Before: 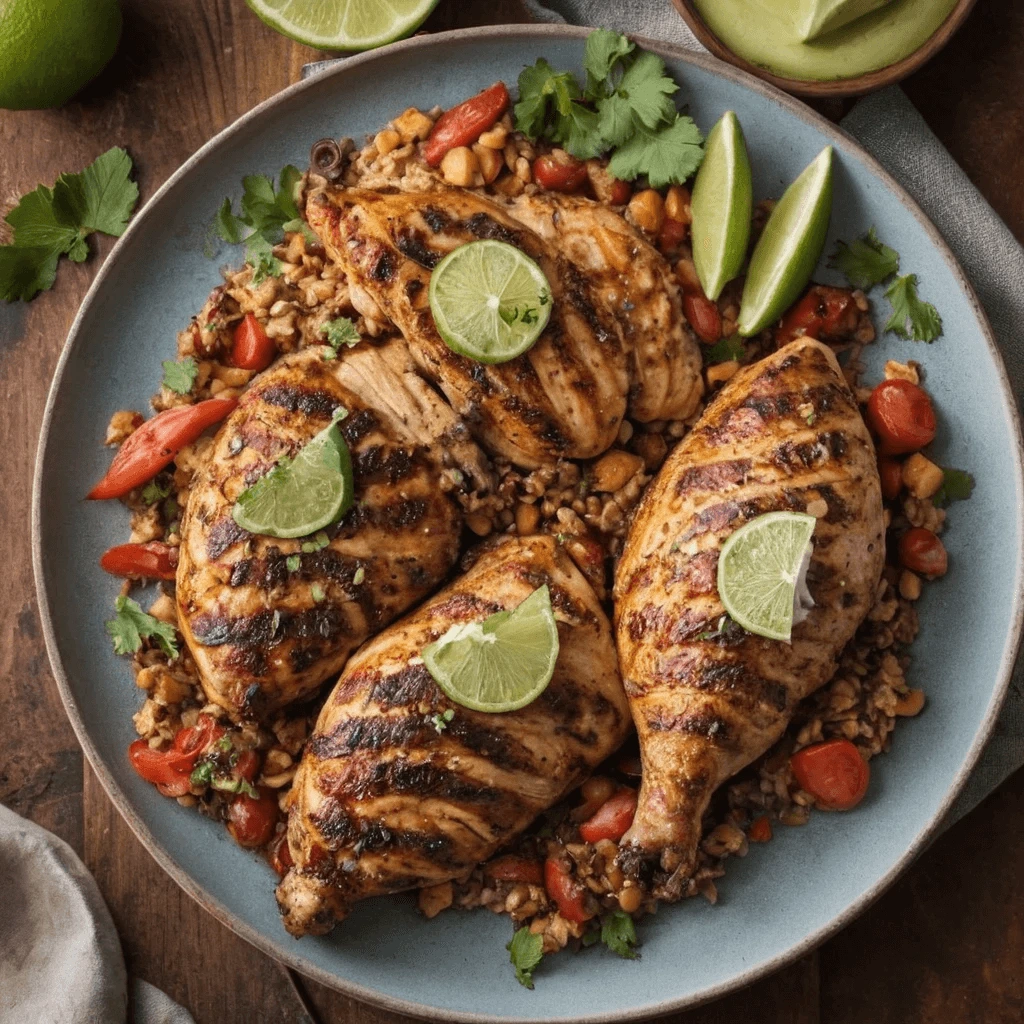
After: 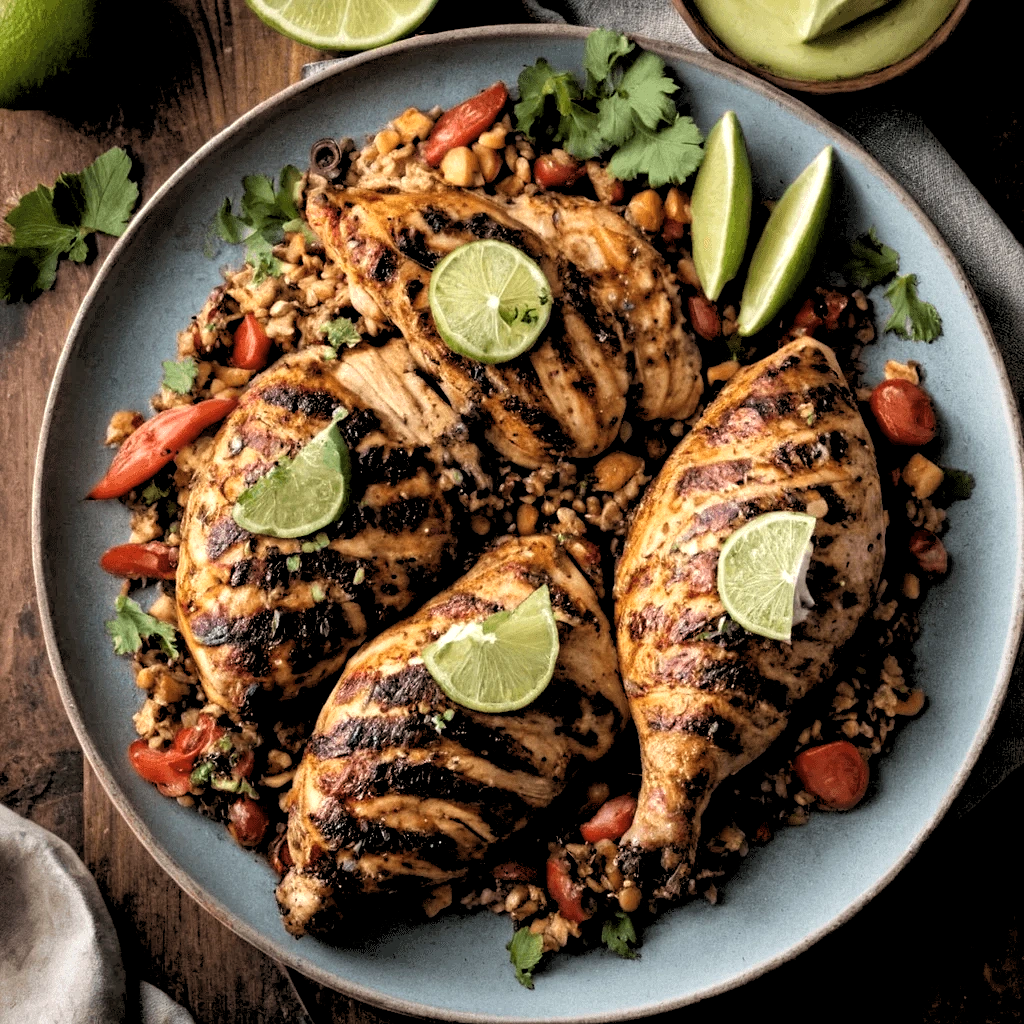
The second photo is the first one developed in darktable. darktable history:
exposure: exposure 0.376 EV, compensate highlight preservation false
rgb levels: levels [[0.034, 0.472, 0.904], [0, 0.5, 1], [0, 0.5, 1]]
